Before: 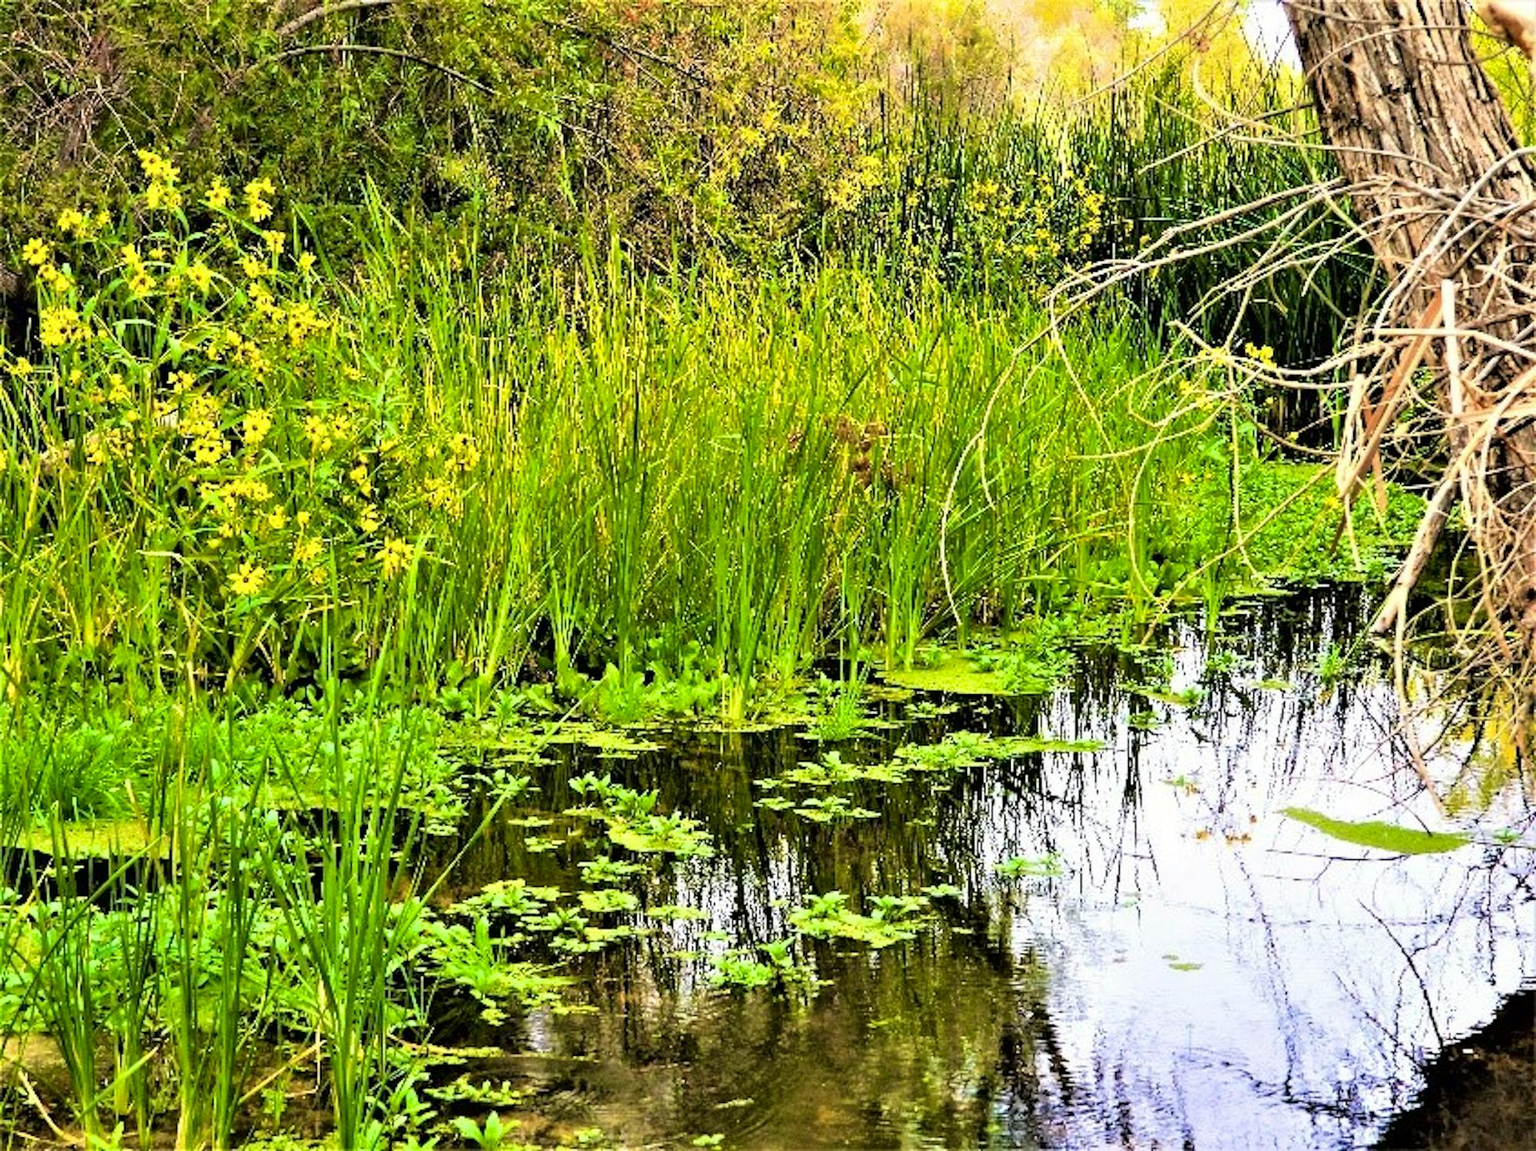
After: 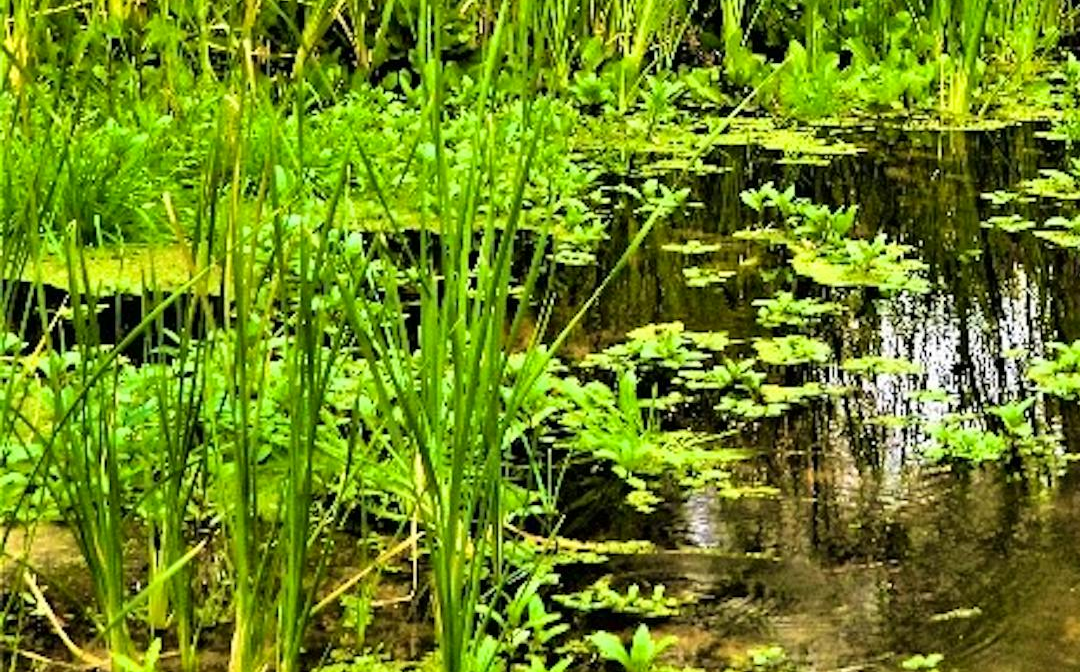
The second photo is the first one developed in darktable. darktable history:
crop and rotate: top 54.938%, right 45.994%, bottom 0.18%
